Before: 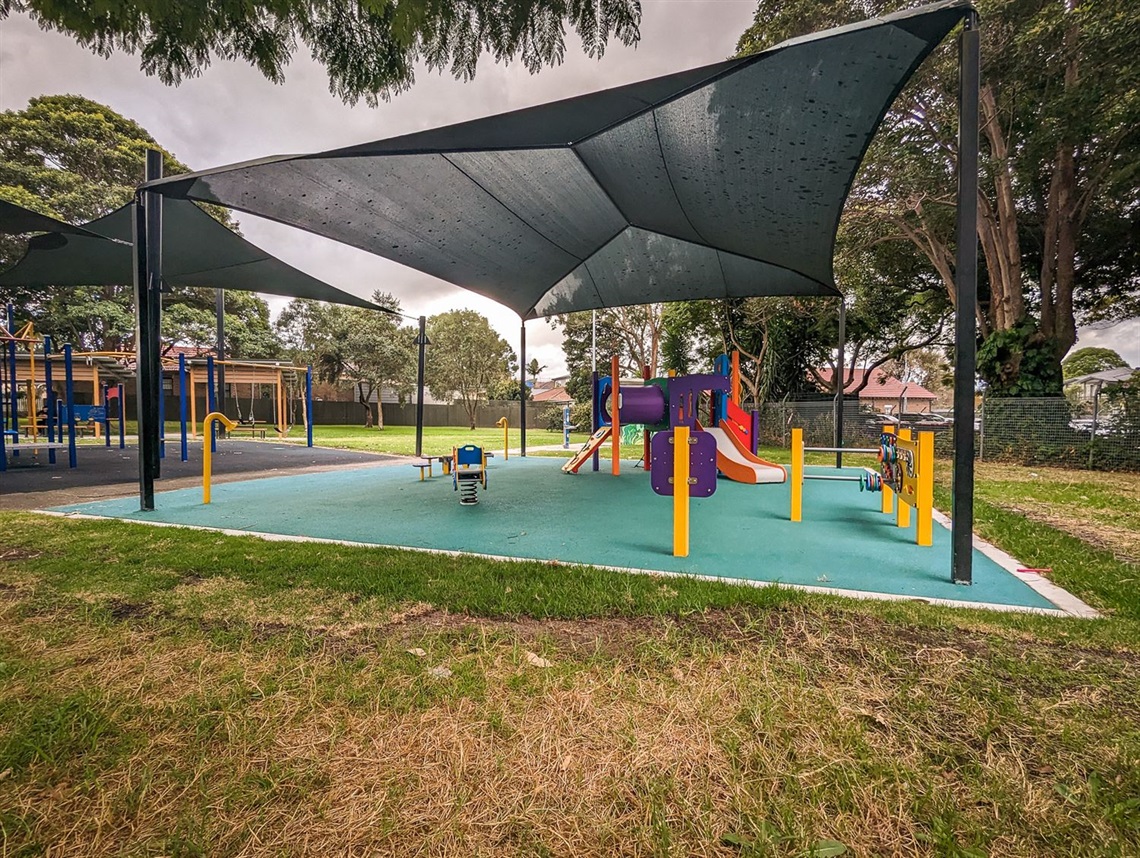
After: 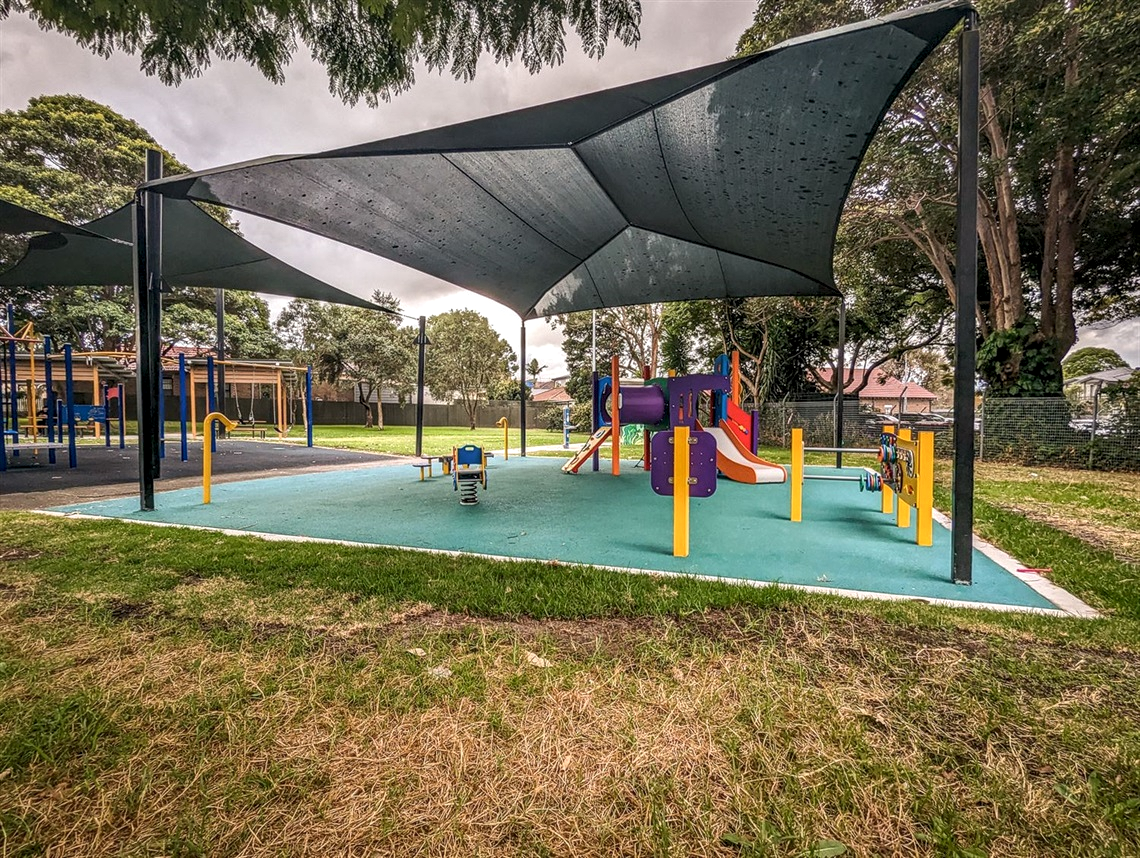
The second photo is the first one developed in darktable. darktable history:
local contrast: highlights 61%, detail 143%, midtone range 0.428
fill light: on, module defaults
